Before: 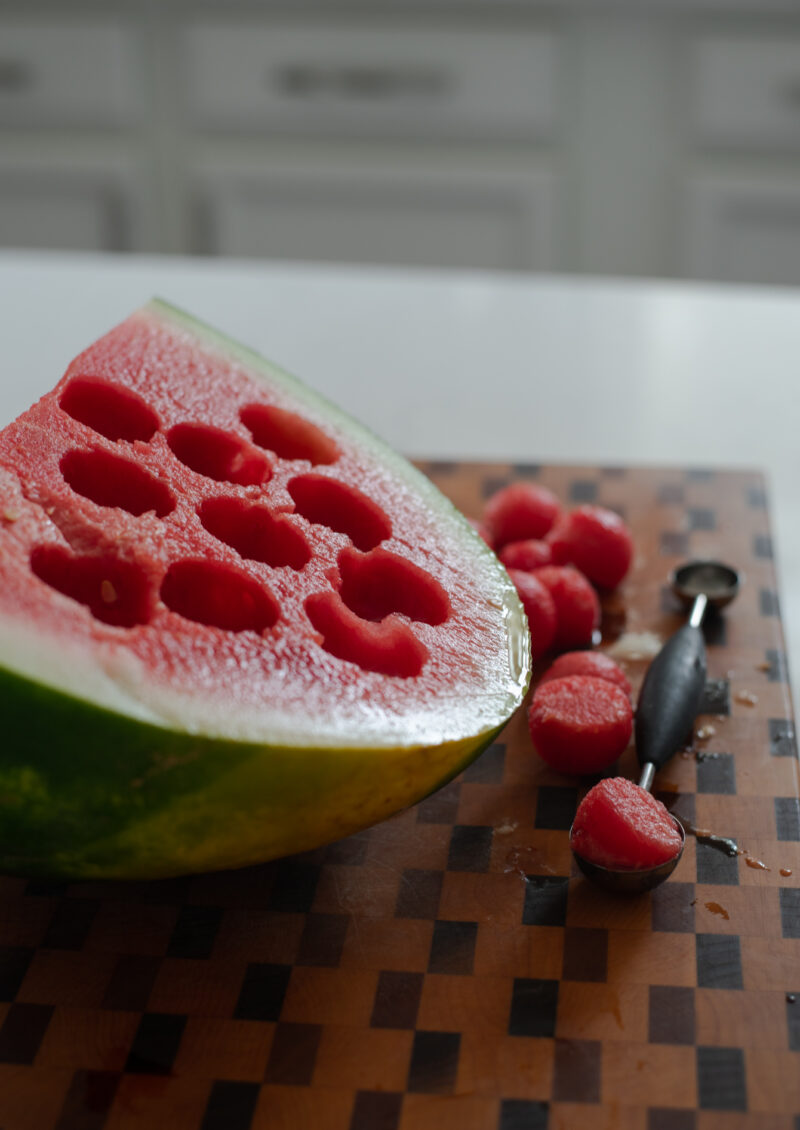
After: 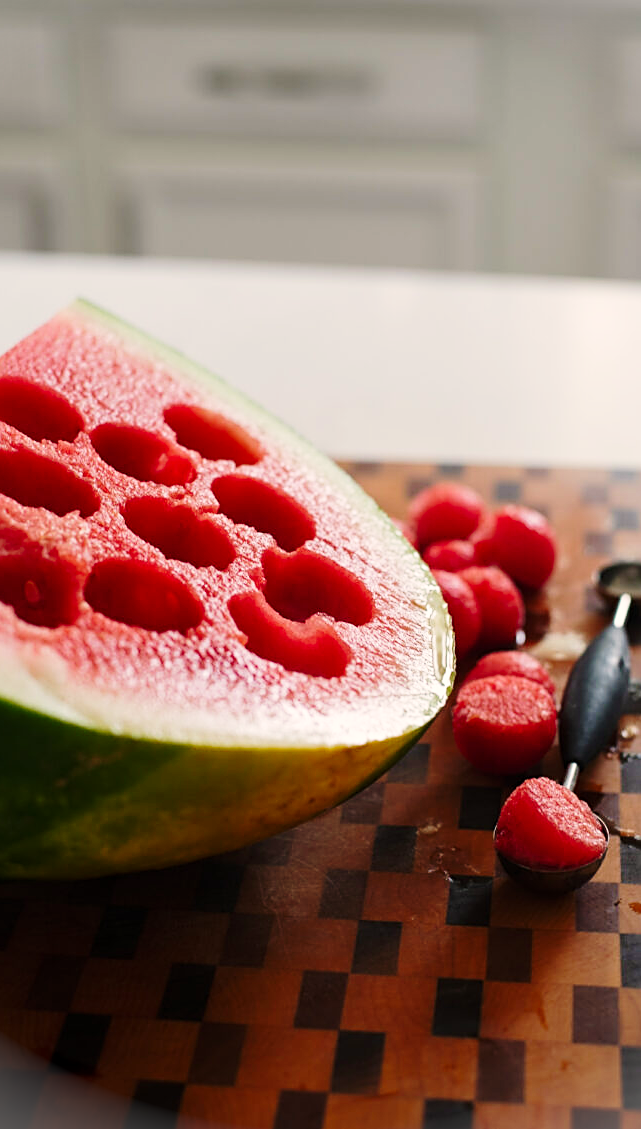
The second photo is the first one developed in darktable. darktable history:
exposure: black level correction 0.001, compensate highlight preservation false
base curve: curves: ch0 [(0, 0) (0.028, 0.03) (0.121, 0.232) (0.46, 0.748) (0.859, 0.968) (1, 1)], preserve colors none
sharpen: on, module defaults
velvia: on, module defaults
color correction: highlights a* 3.84, highlights b* 5.07
crop and rotate: left 9.597%, right 10.195%
vignetting: fall-off start 100%, brightness 0.3, saturation 0
